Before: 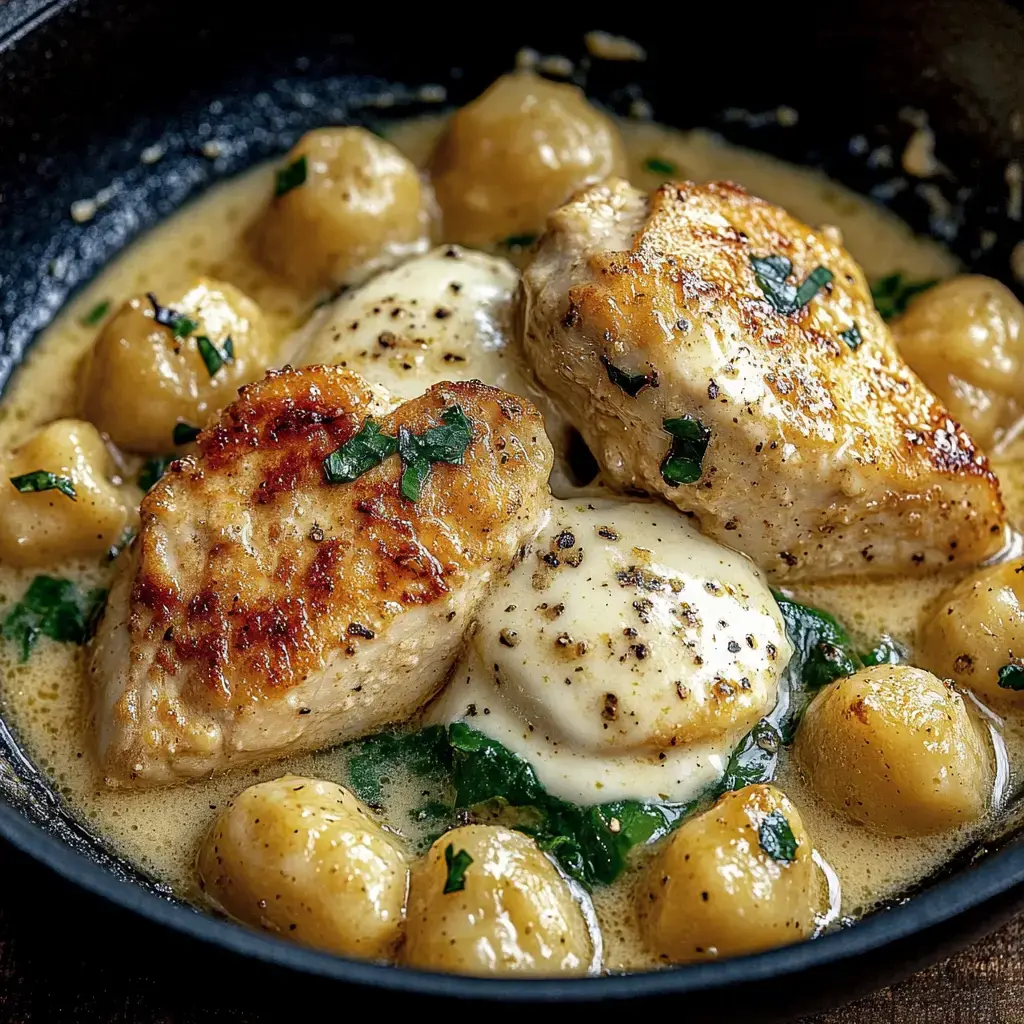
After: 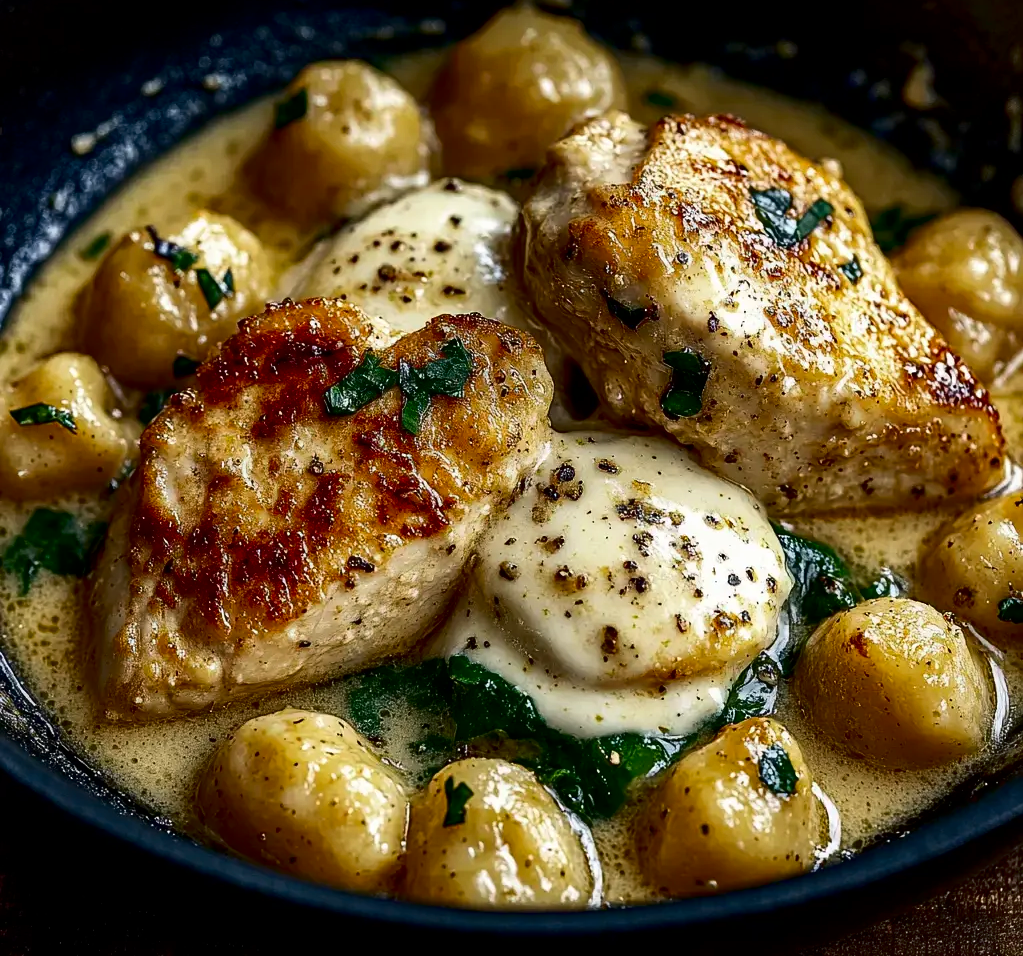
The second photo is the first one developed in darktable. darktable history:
crop and rotate: top 6.594%
contrast brightness saturation: contrast 0.188, brightness -0.225, saturation 0.119
